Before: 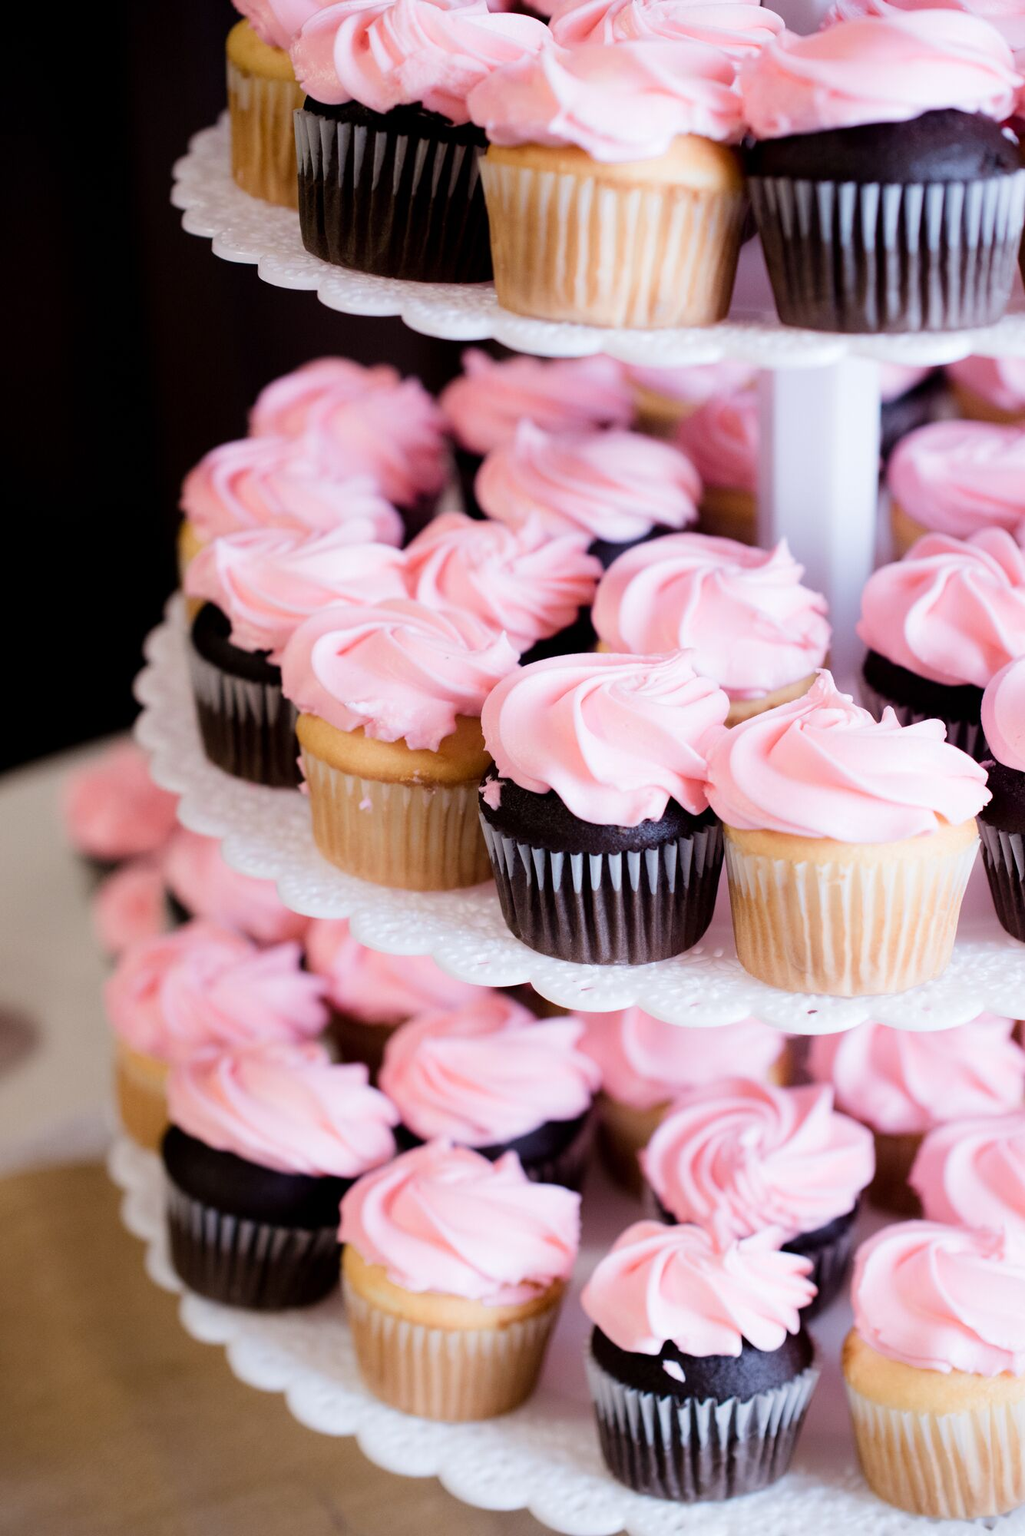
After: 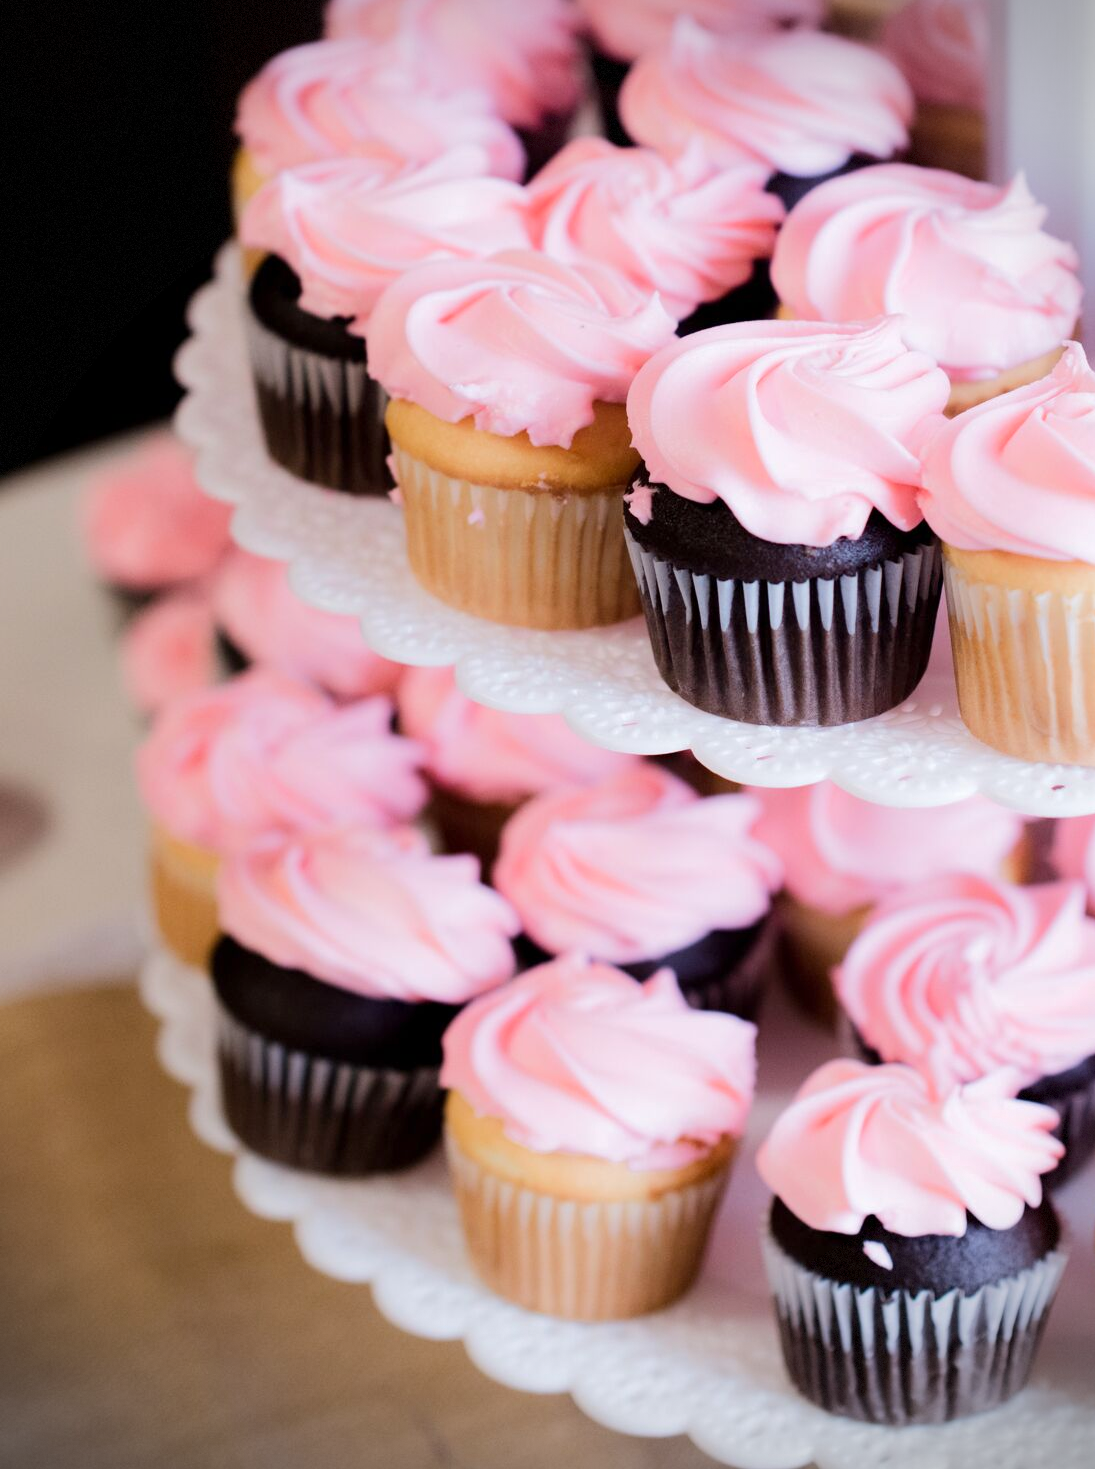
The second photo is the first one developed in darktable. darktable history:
crop: top 26.531%, right 17.959%
base curve: curves: ch0 [(0, 0) (0.262, 0.32) (0.722, 0.705) (1, 1)]
vignetting: dithering 8-bit output, unbound false
